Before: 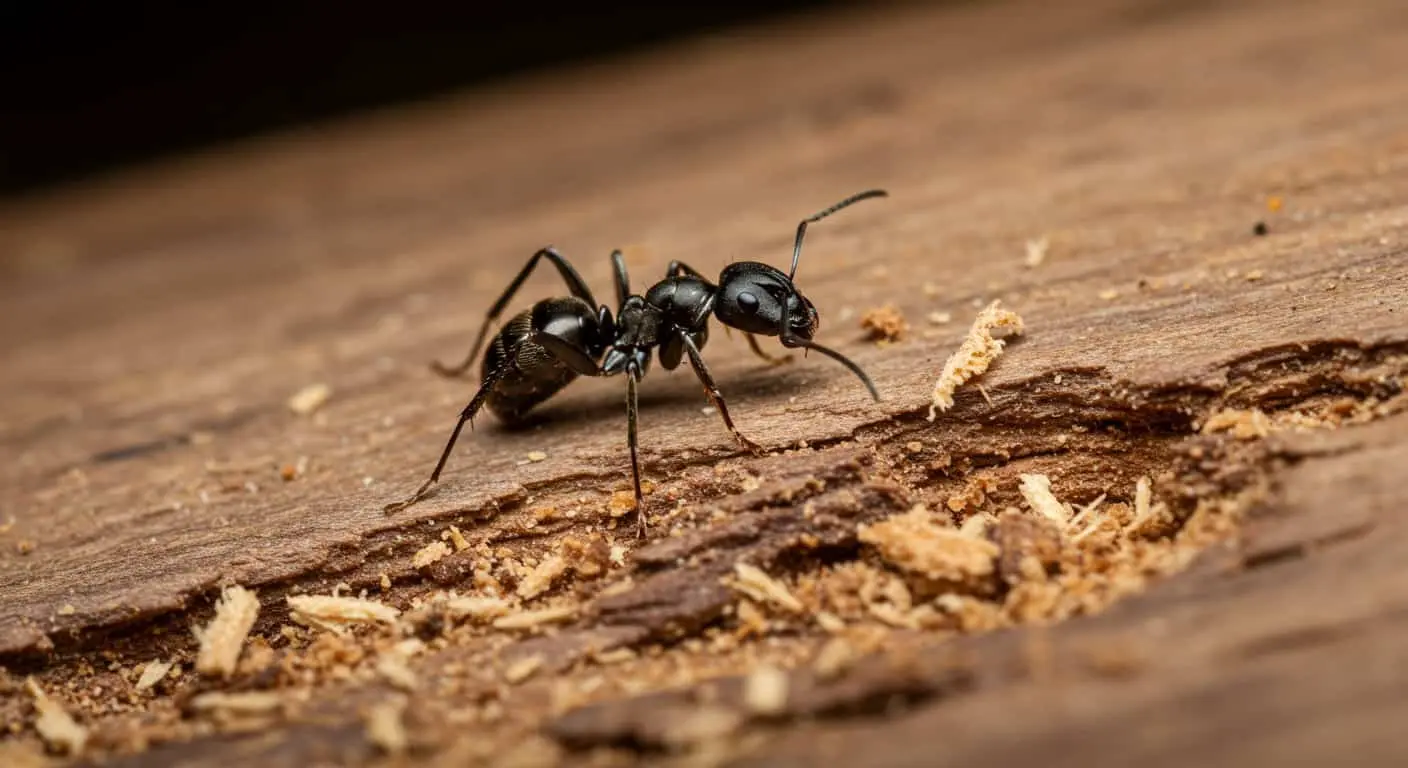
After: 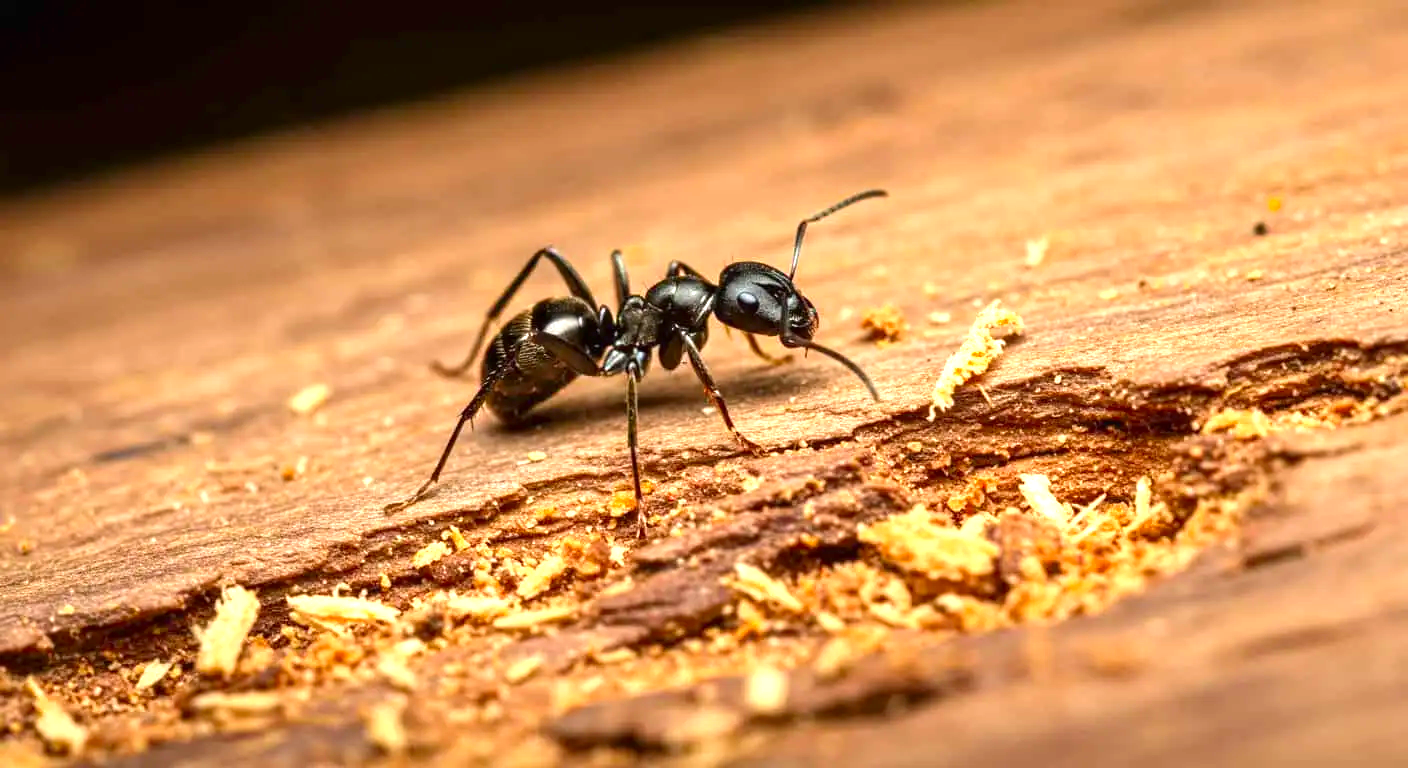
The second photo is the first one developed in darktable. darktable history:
exposure: black level correction 0, exposure 1.098 EV, compensate highlight preservation false
color correction: highlights b* 0.067, saturation 1.37
tone equalizer: edges refinement/feathering 500, mask exposure compensation -1.57 EV, preserve details no
